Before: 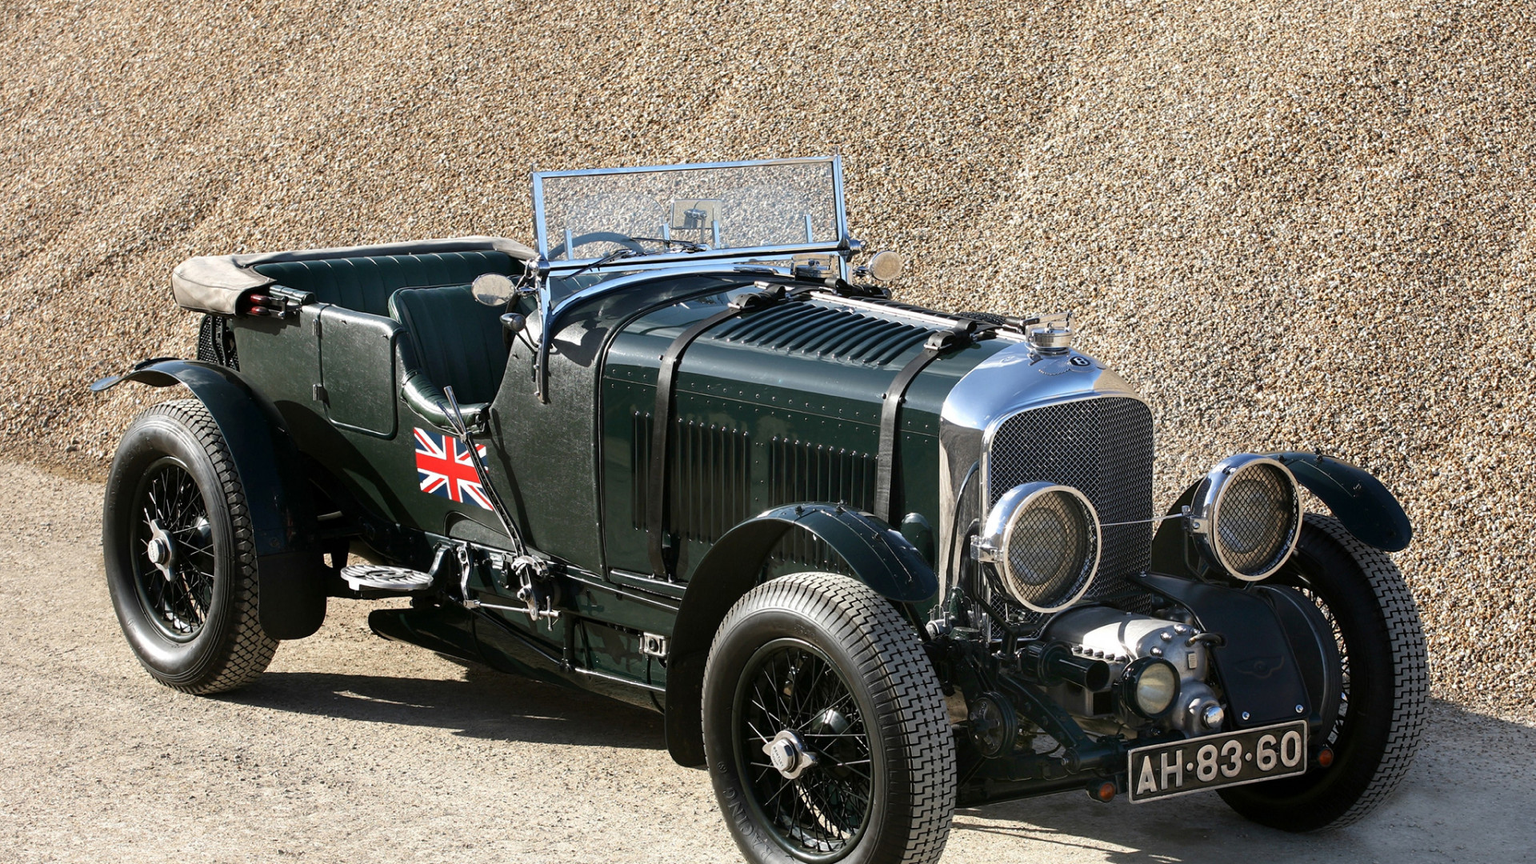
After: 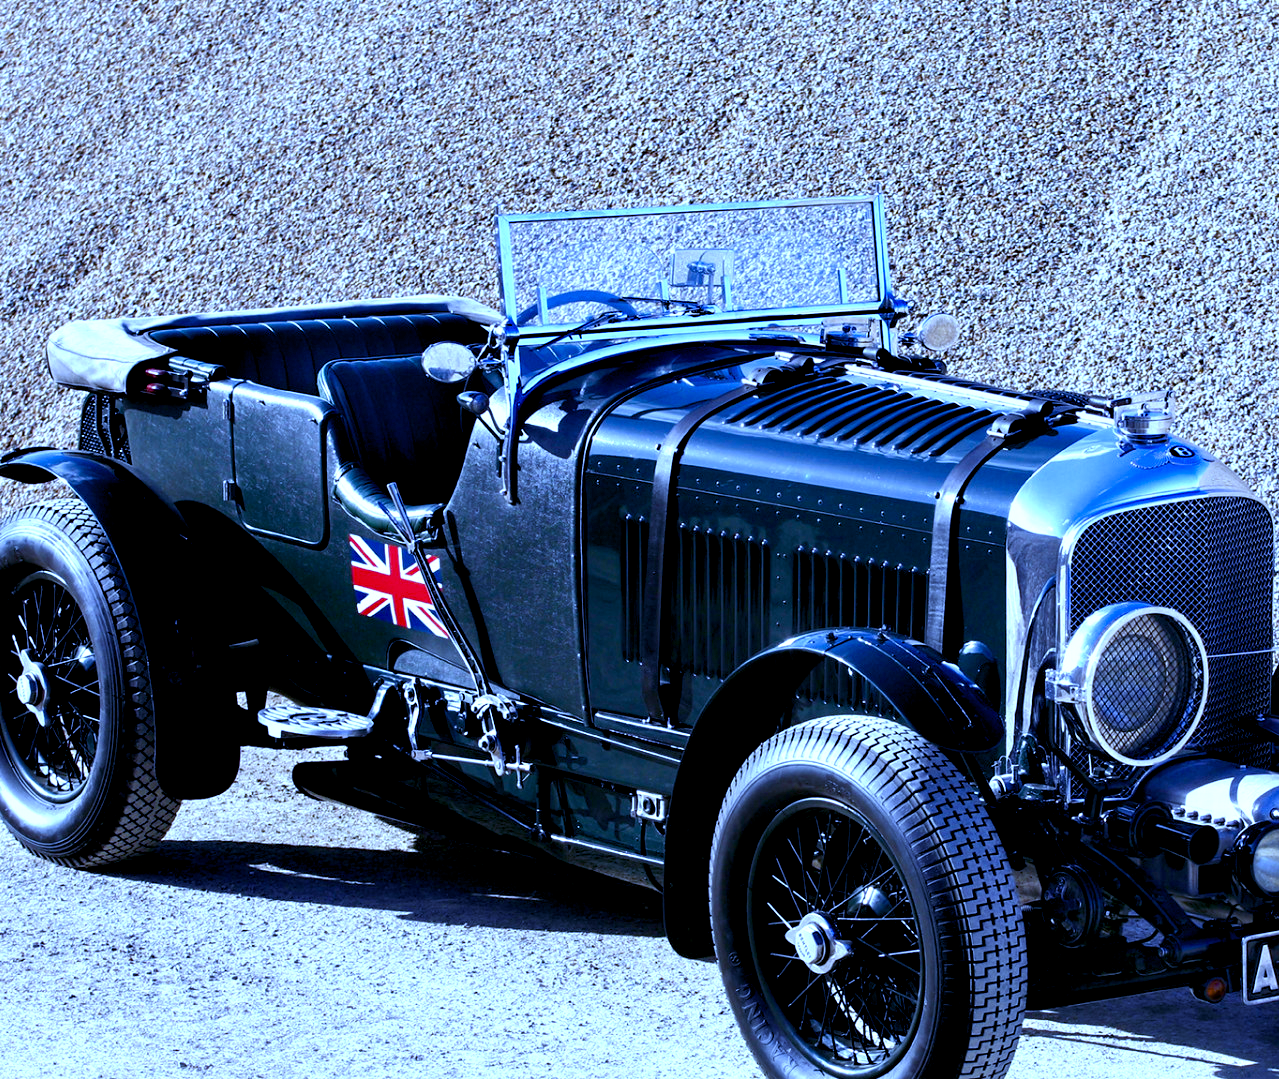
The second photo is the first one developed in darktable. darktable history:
contrast equalizer: octaves 7, y [[0.6 ×6], [0.55 ×6], [0 ×6], [0 ×6], [0 ×6]], mix 0.29
white balance: red 0.766, blue 1.537
crop and rotate: left 8.786%, right 24.548%
color balance rgb: shadows lift › luminance -21.66%, shadows lift › chroma 6.57%, shadows lift › hue 270°, power › chroma 0.68%, power › hue 60°, highlights gain › luminance 6.08%, highlights gain › chroma 1.33%, highlights gain › hue 90°, global offset › luminance -0.87%, perceptual saturation grading › global saturation 26.86%, perceptual saturation grading › highlights -28.39%, perceptual saturation grading › mid-tones 15.22%, perceptual saturation grading › shadows 33.98%, perceptual brilliance grading › highlights 10%, perceptual brilliance grading › mid-tones 5%
